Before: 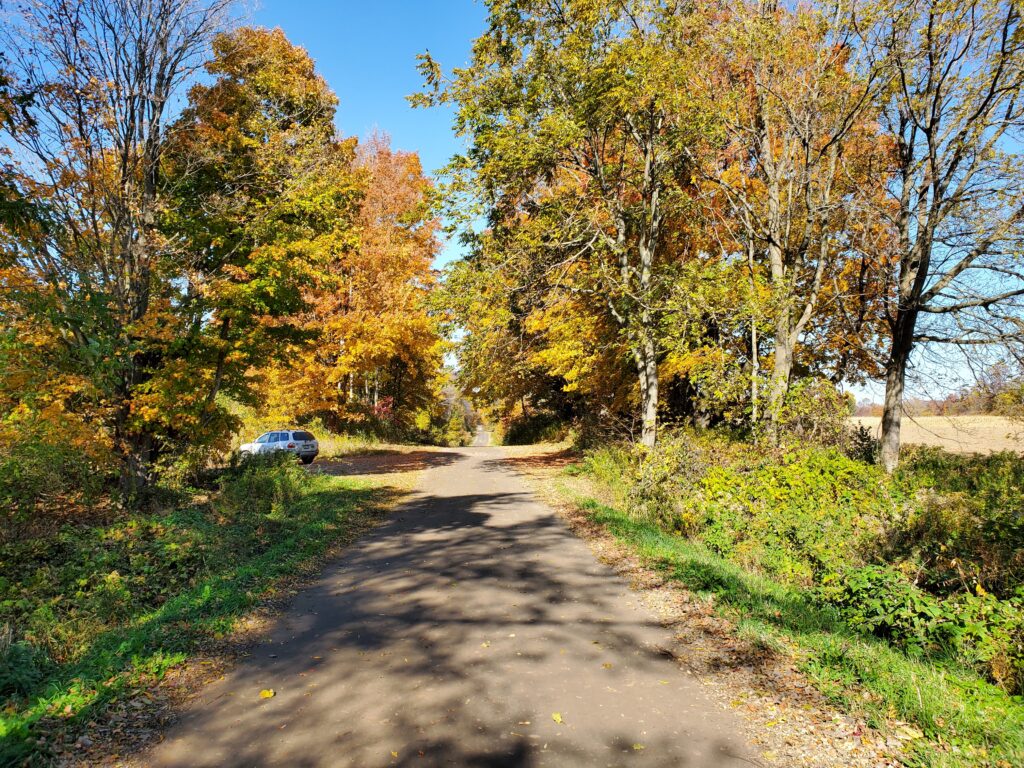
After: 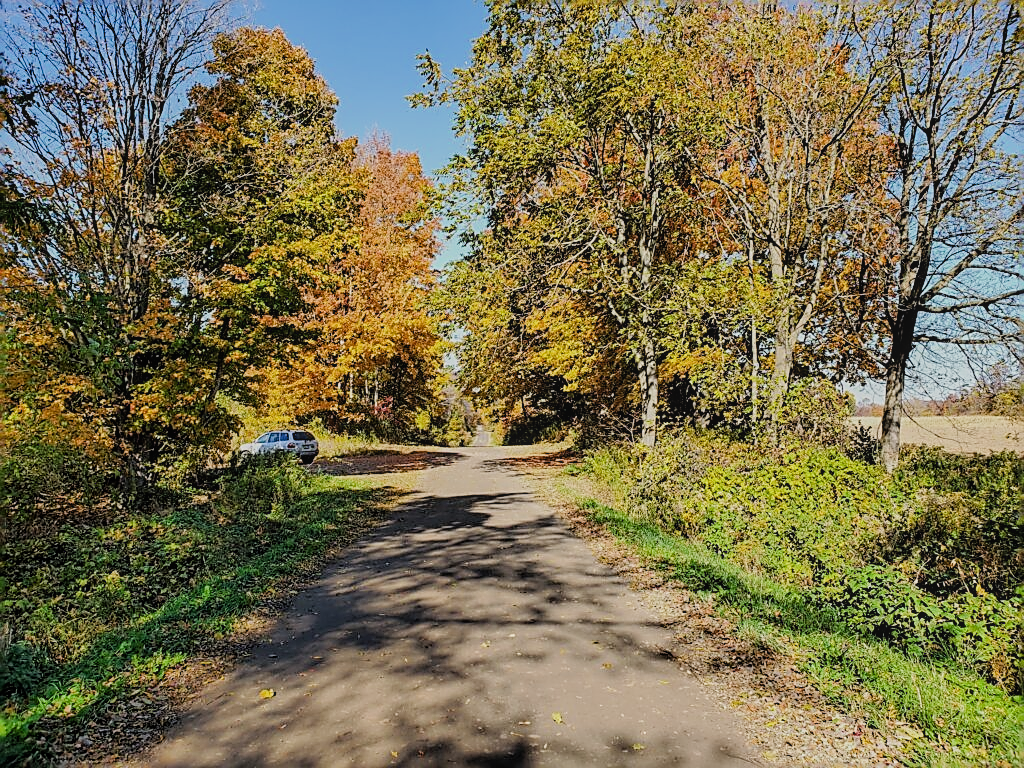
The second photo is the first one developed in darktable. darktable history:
local contrast: detail 110%
sharpen: radius 1.685, amount 1.294
filmic rgb: black relative exposure -7.65 EV, white relative exposure 4.56 EV, hardness 3.61
